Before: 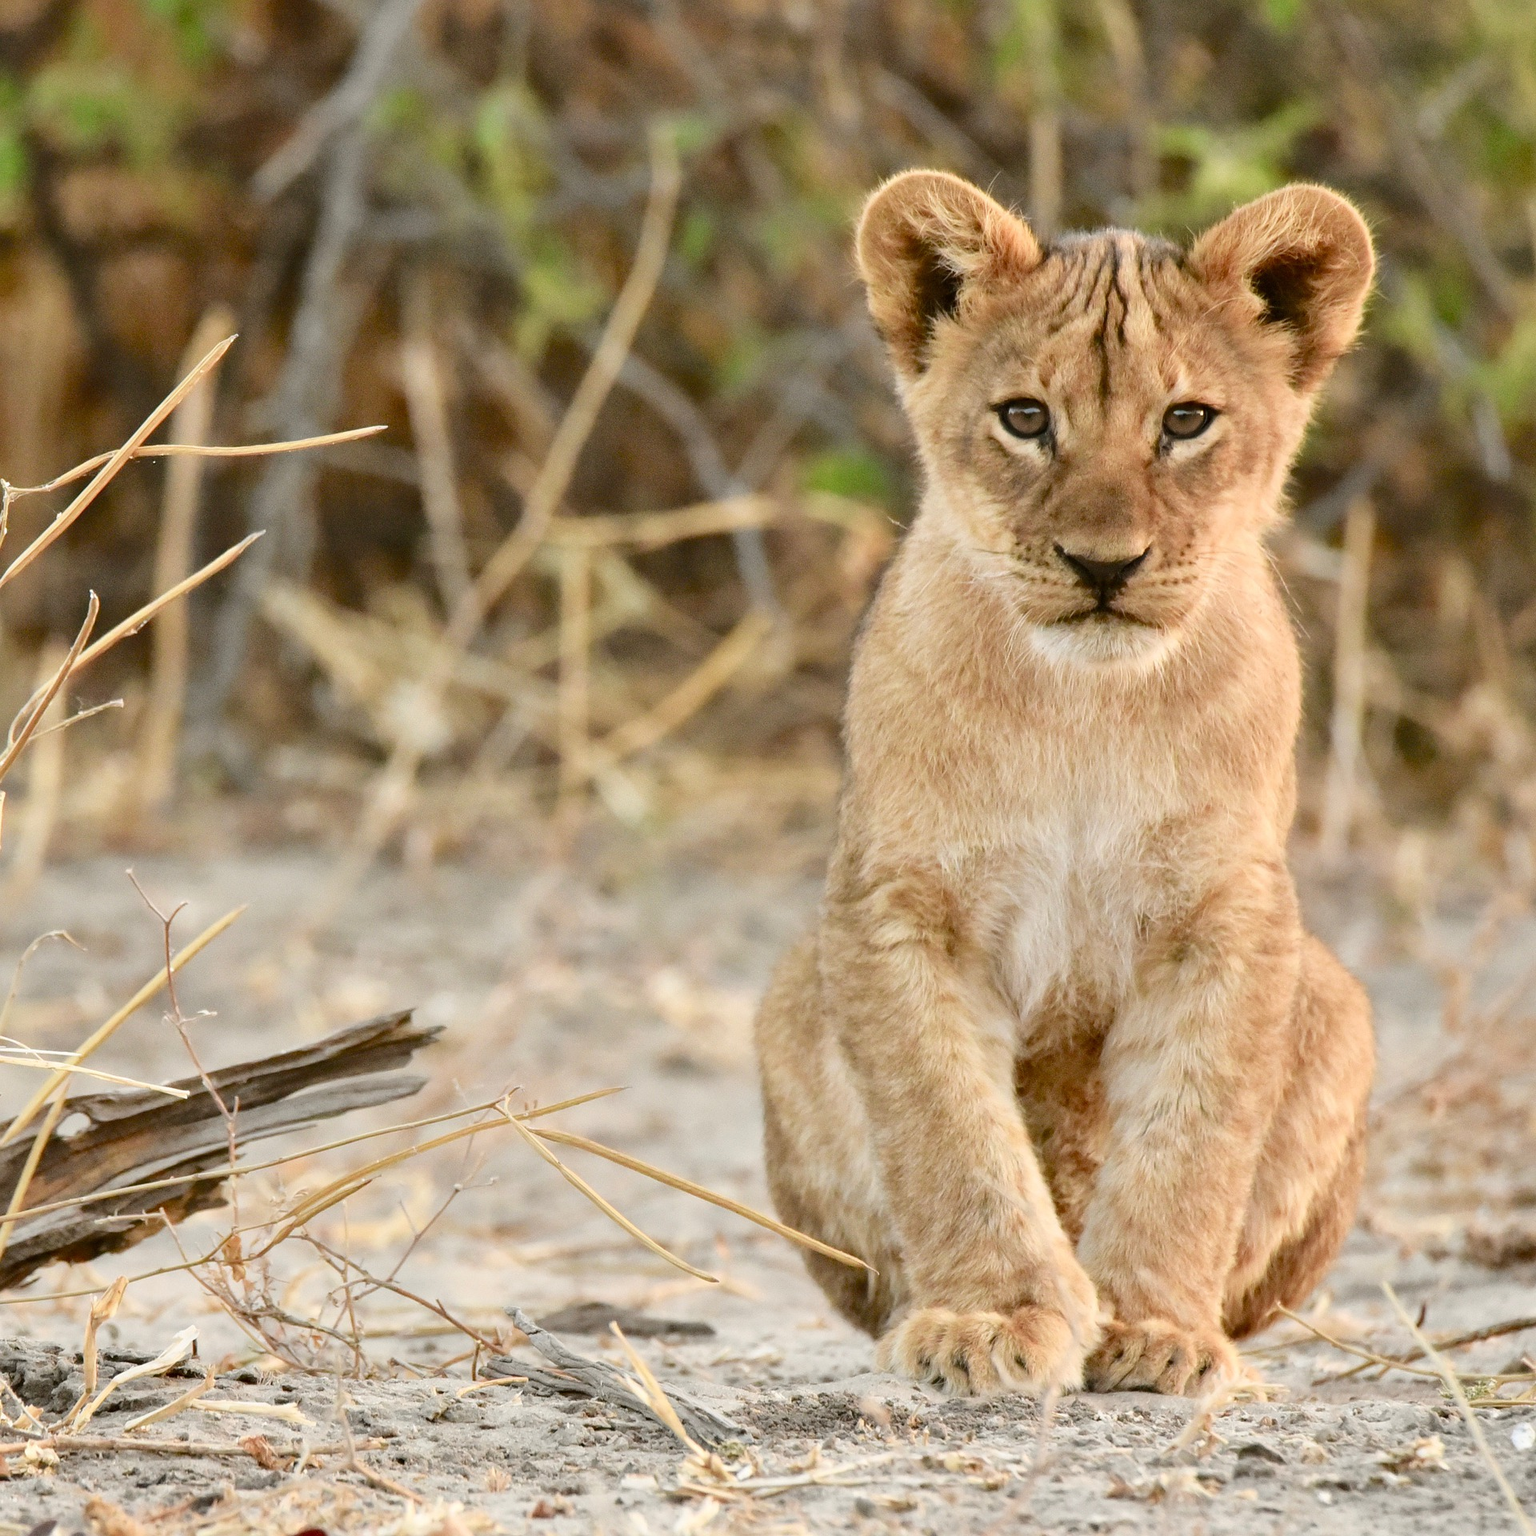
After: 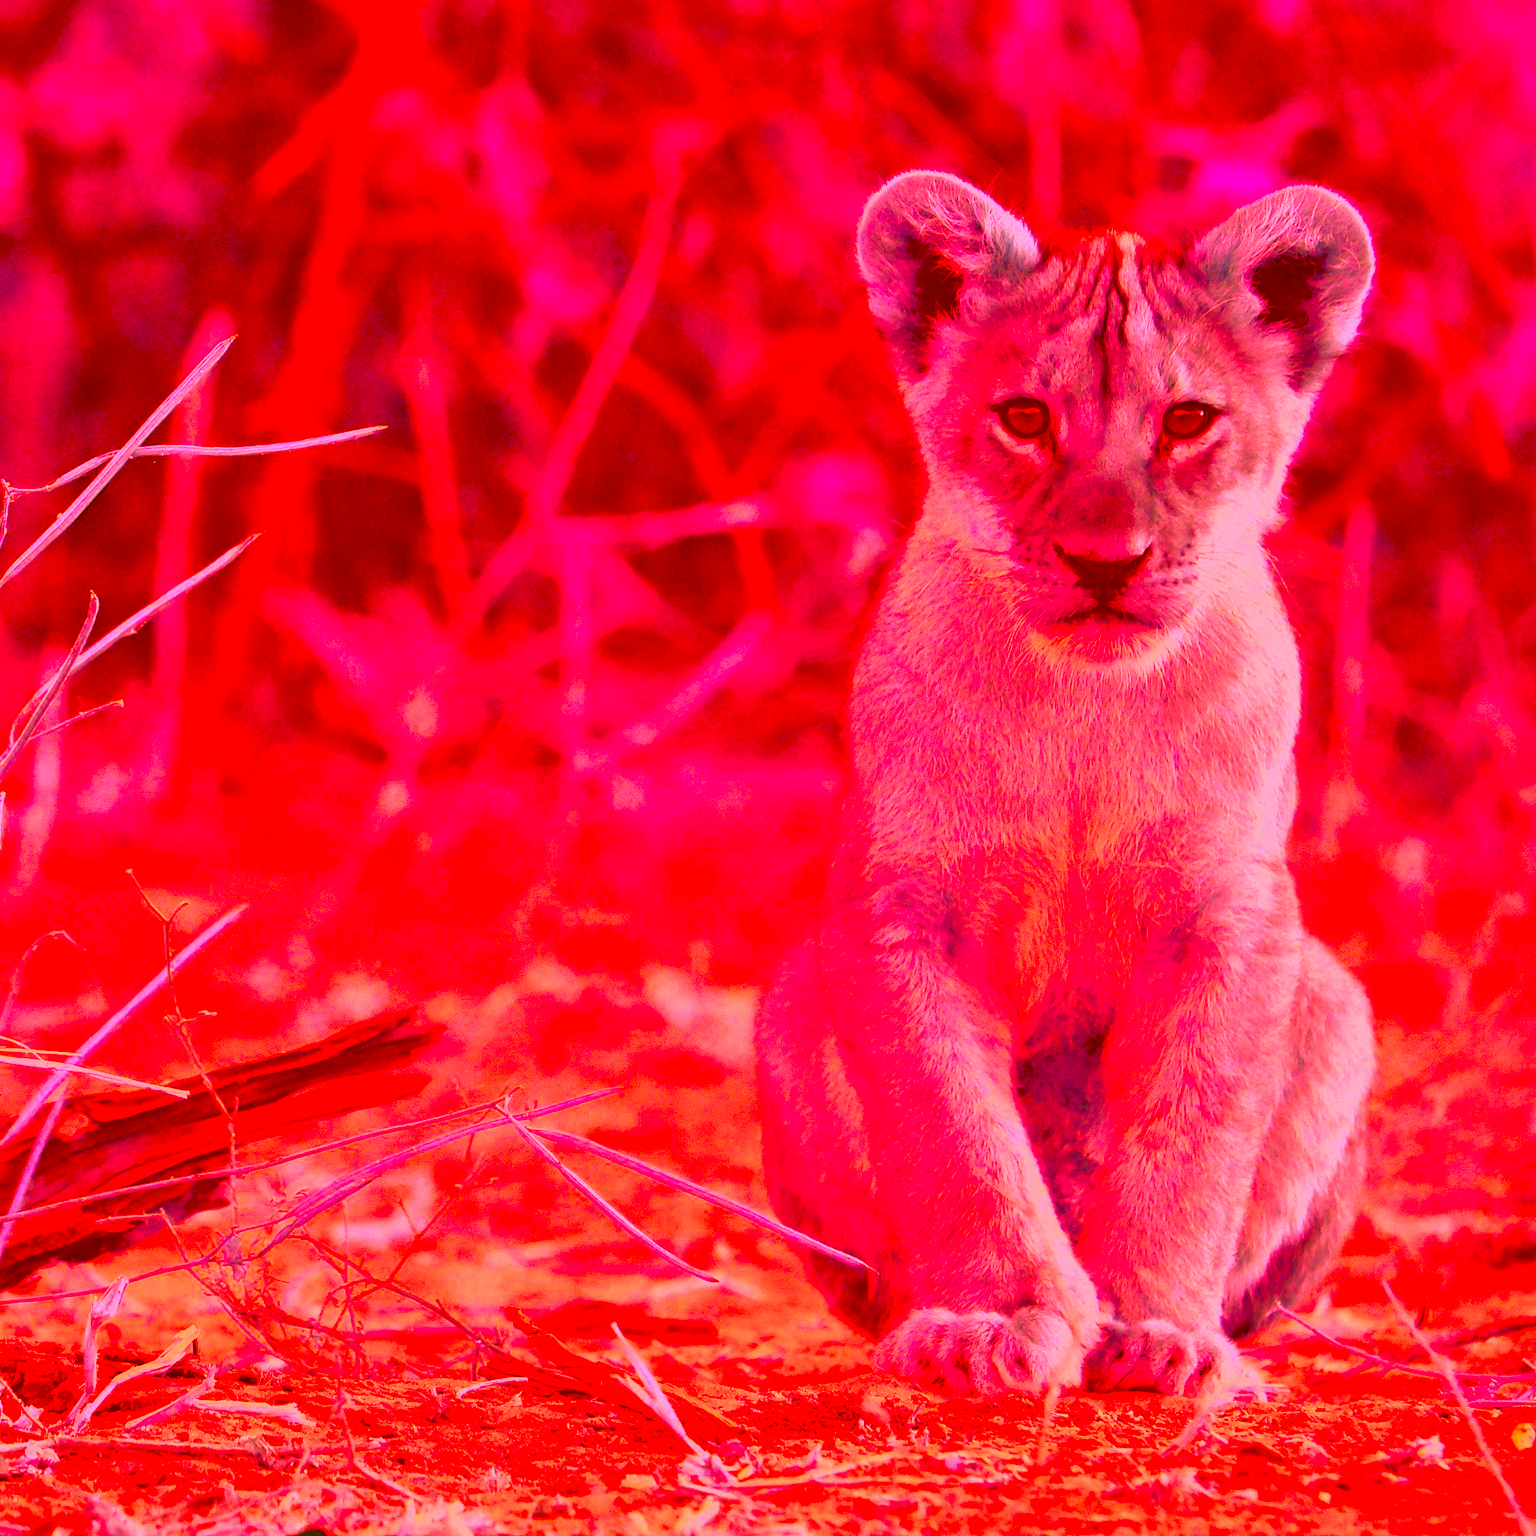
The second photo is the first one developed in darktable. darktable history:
color correction: highlights a* -39.3, highlights b* -39.37, shadows a* -39.25, shadows b* -39.91, saturation -2.99
base curve: curves: ch0 [(0, 0) (0.595, 0.418) (1, 1)]
tone equalizer: -8 EV -0.391 EV, -7 EV -0.361 EV, -6 EV -0.348 EV, -5 EV -0.258 EV, -3 EV 0.217 EV, -2 EV 0.357 EV, -1 EV 0.374 EV, +0 EV 0.414 EV, smoothing diameter 25%, edges refinement/feathering 11.38, preserve details guided filter
